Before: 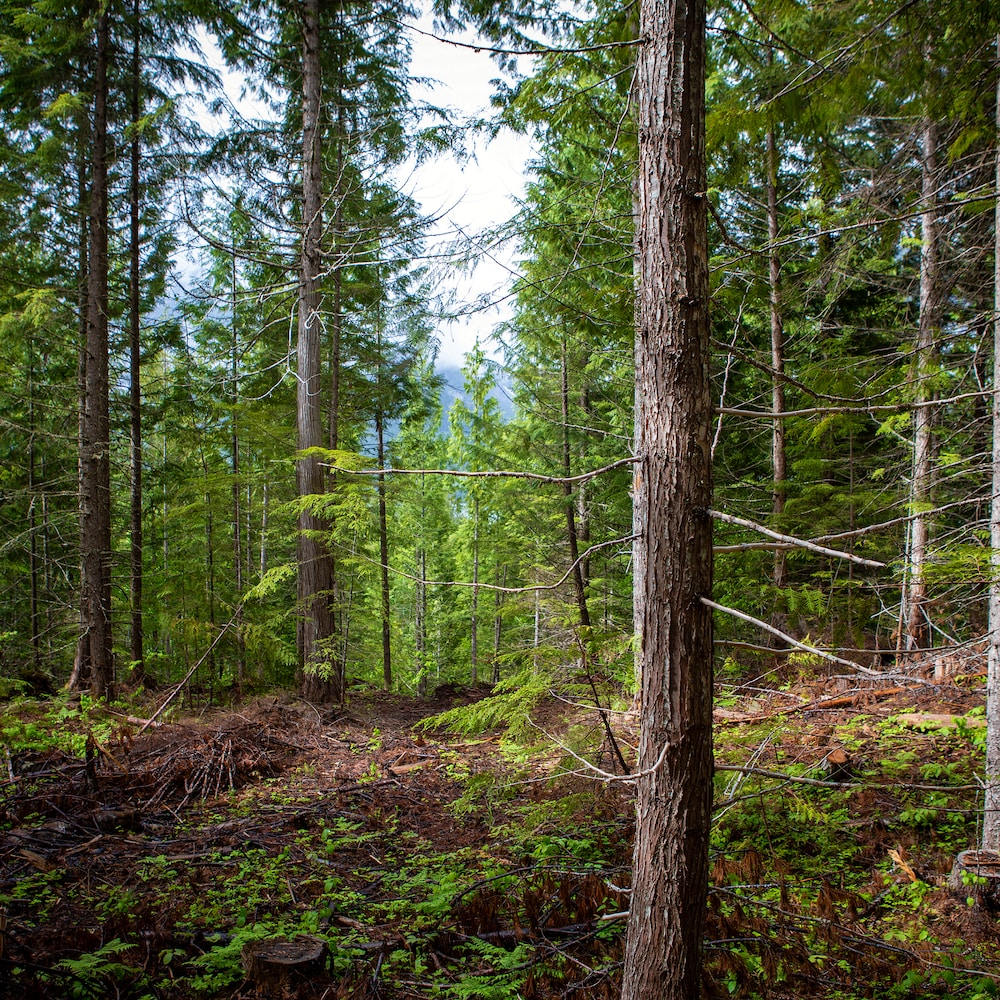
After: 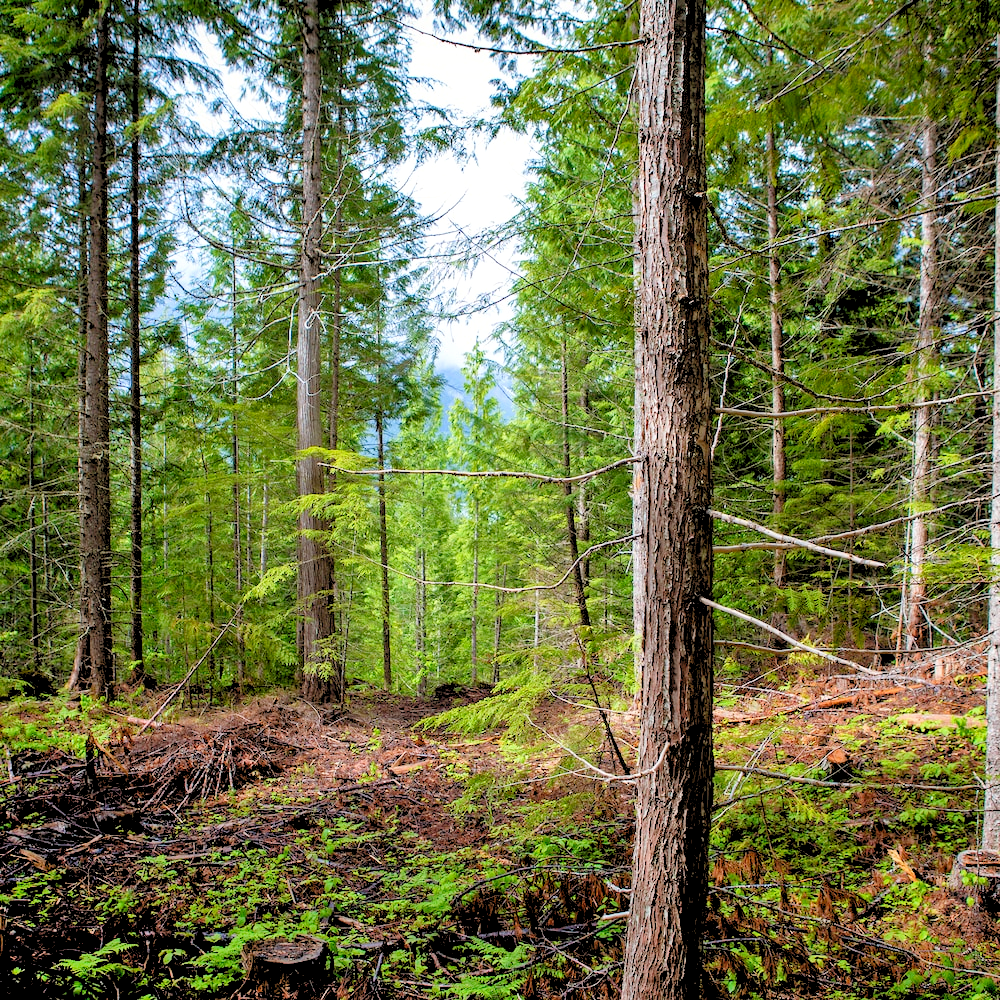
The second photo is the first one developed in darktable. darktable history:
shadows and highlights: soften with gaussian
levels: levels [0.072, 0.414, 0.976]
